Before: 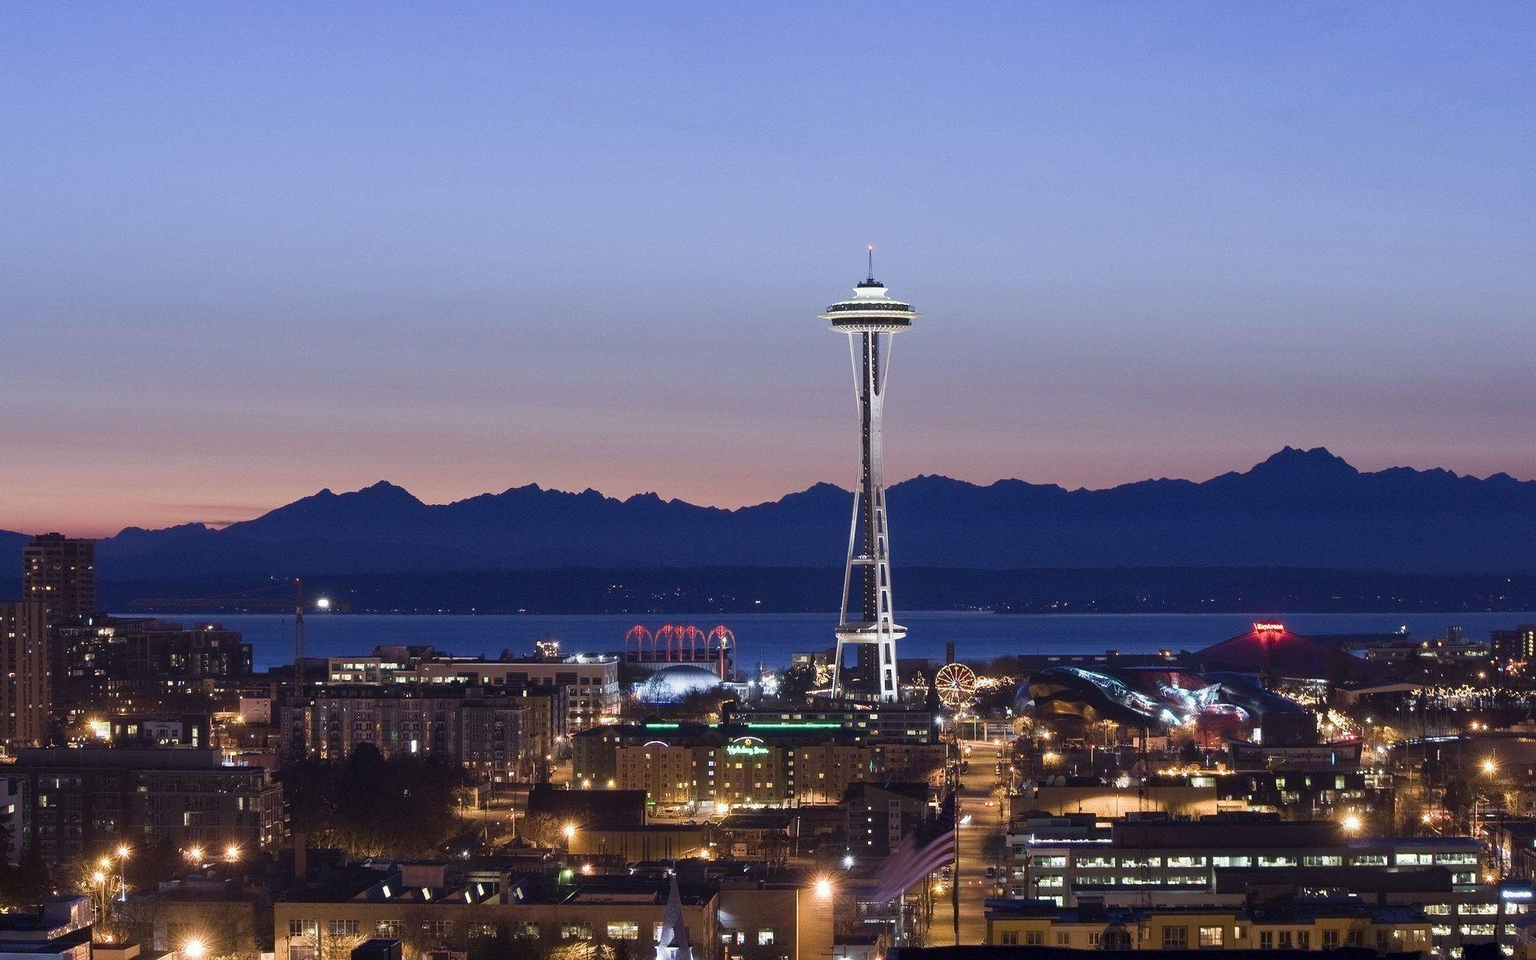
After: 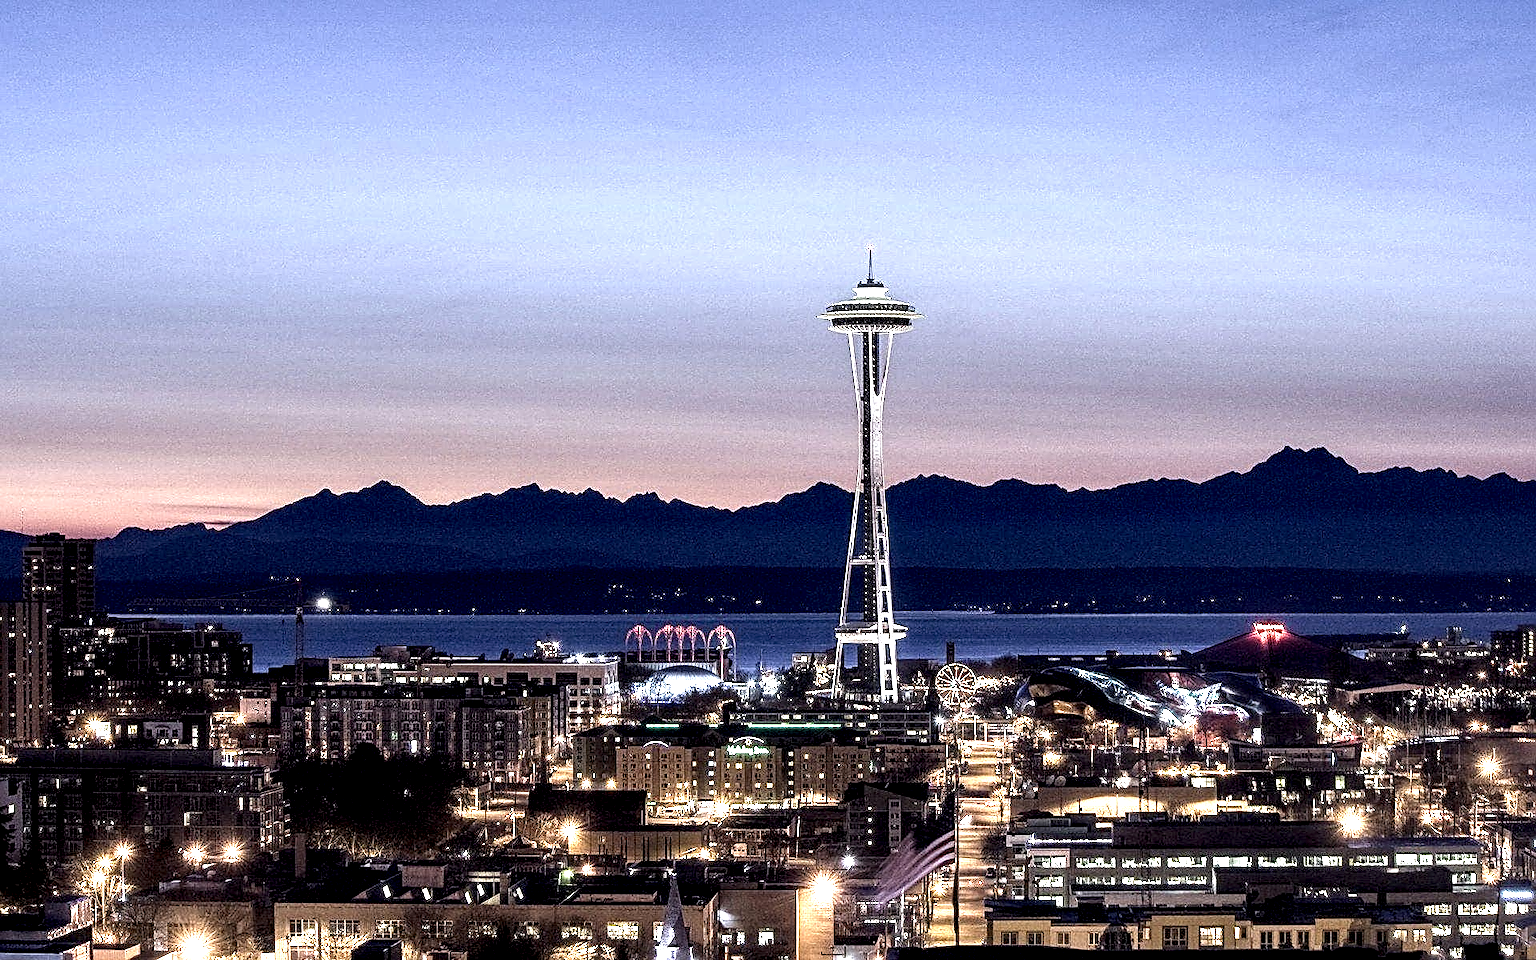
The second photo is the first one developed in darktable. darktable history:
sharpen: radius 2.531, amount 0.628
shadows and highlights: radius 93.07, shadows -14.46, white point adjustment 0.23, highlights 31.48, compress 48.23%, highlights color adjustment 52.79%, soften with gaussian
contrast brightness saturation: contrast -0.1, saturation -0.1
exposure: exposure 0.29 EV, compensate highlight preservation false
local contrast: highlights 115%, shadows 42%, detail 293%
levels: levels [0, 0.492, 0.984]
